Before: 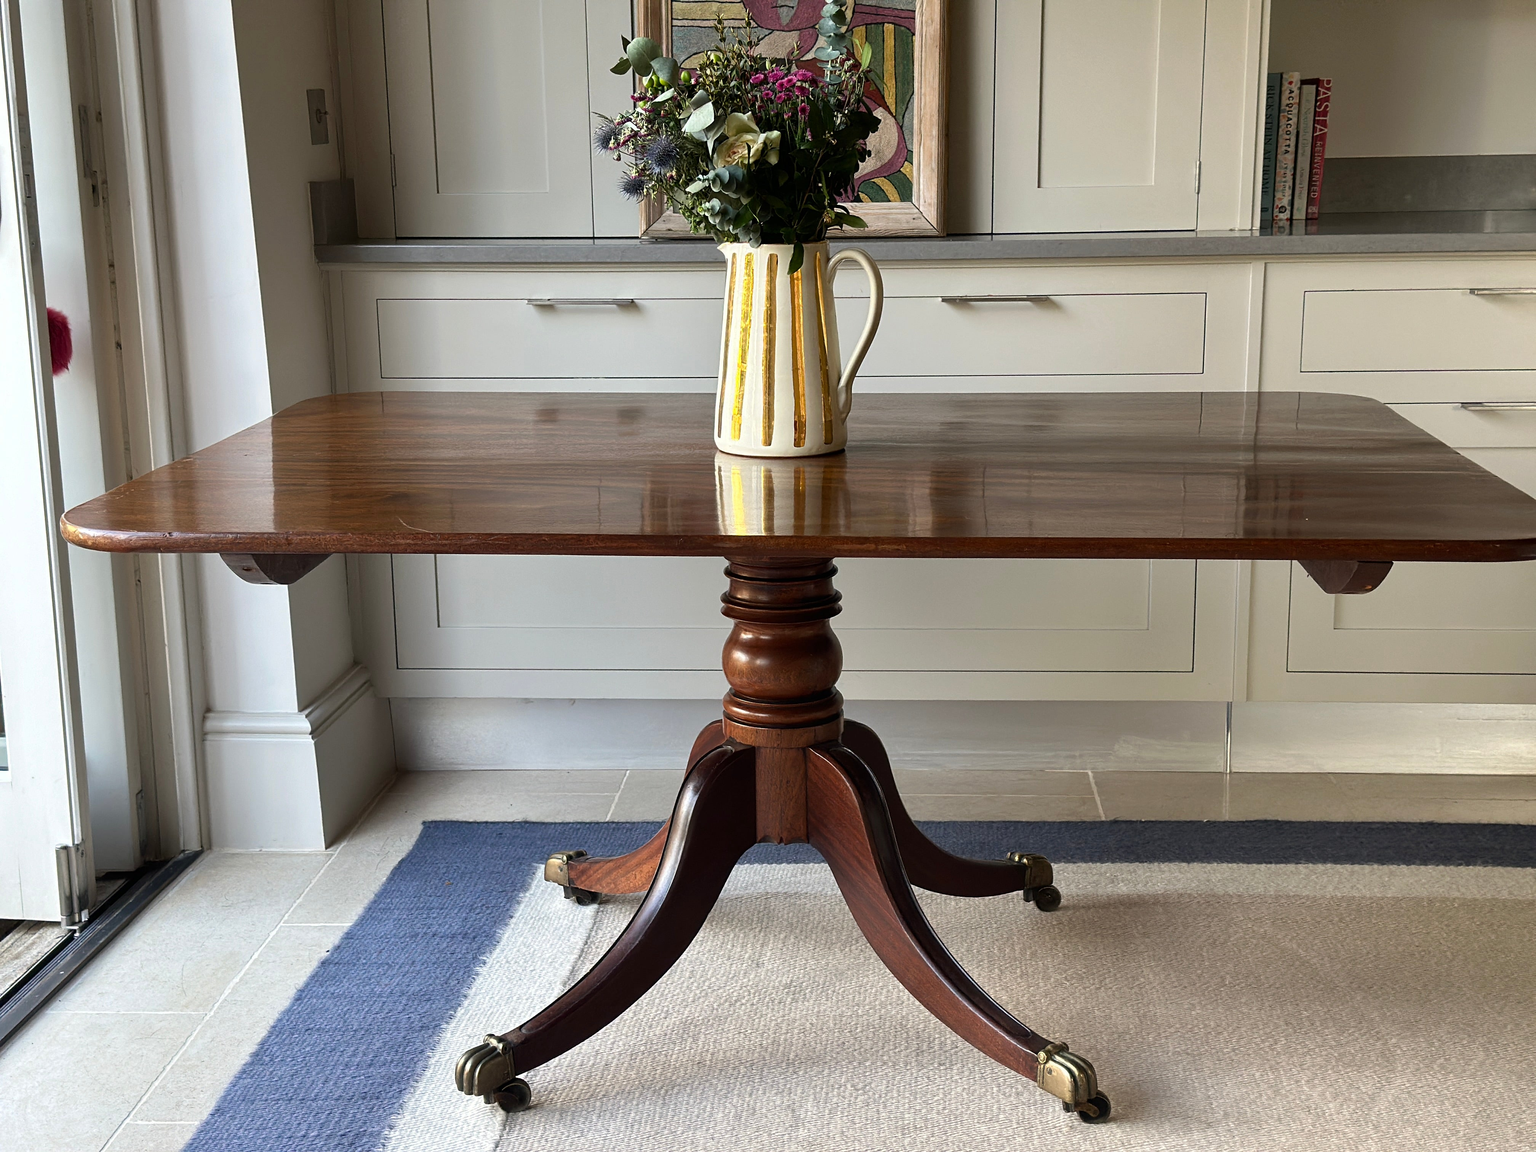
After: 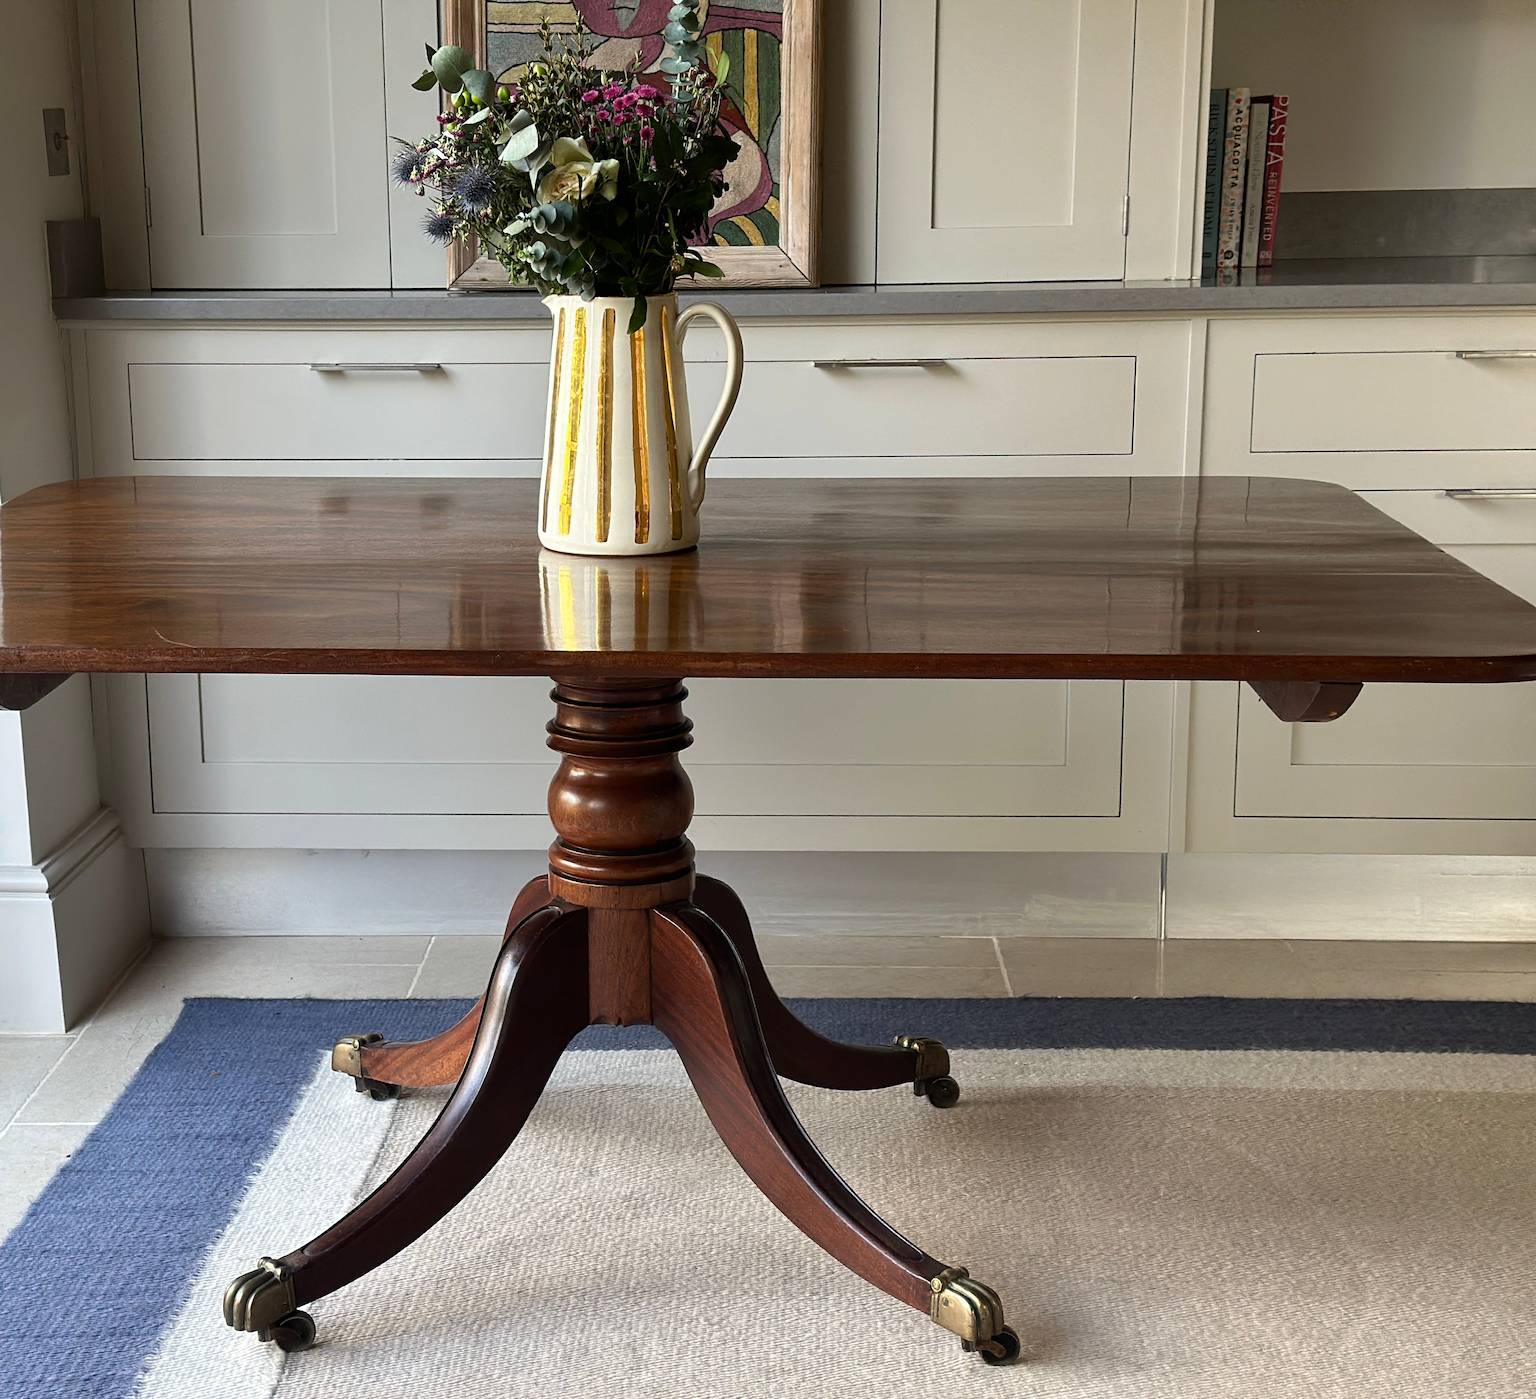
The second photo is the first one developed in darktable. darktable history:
crop: left 17.688%, bottom 0.021%
